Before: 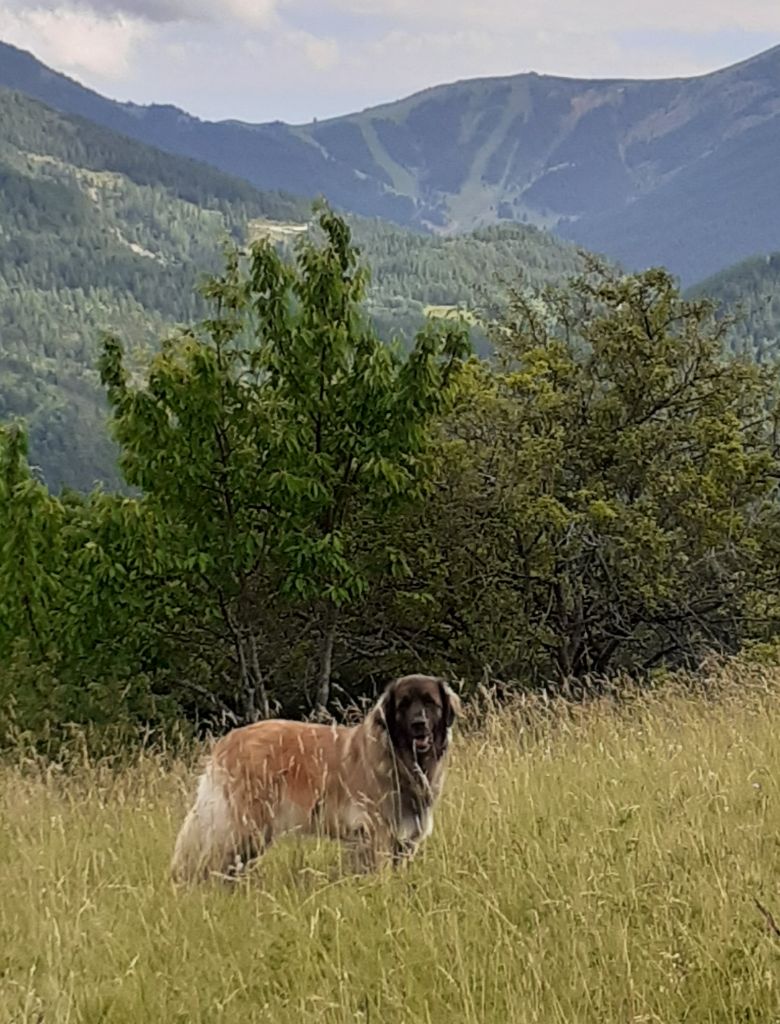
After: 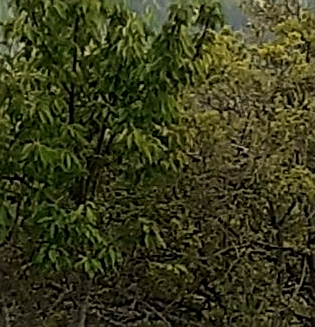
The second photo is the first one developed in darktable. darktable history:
white balance: red 1.045, blue 0.932
crop: left 31.751%, top 32.172%, right 27.8%, bottom 35.83%
sharpen: on, module defaults
